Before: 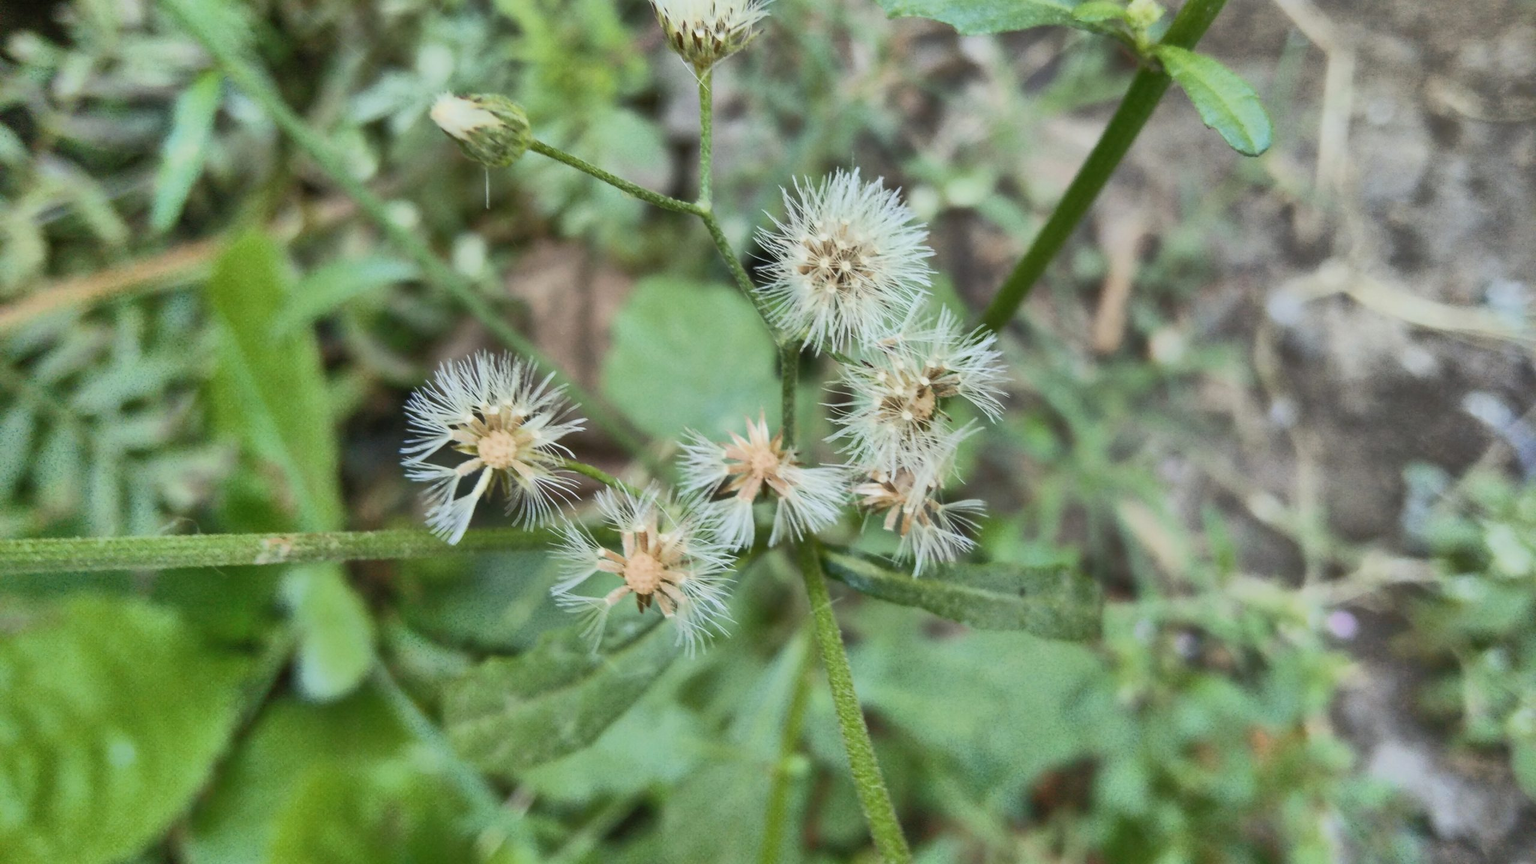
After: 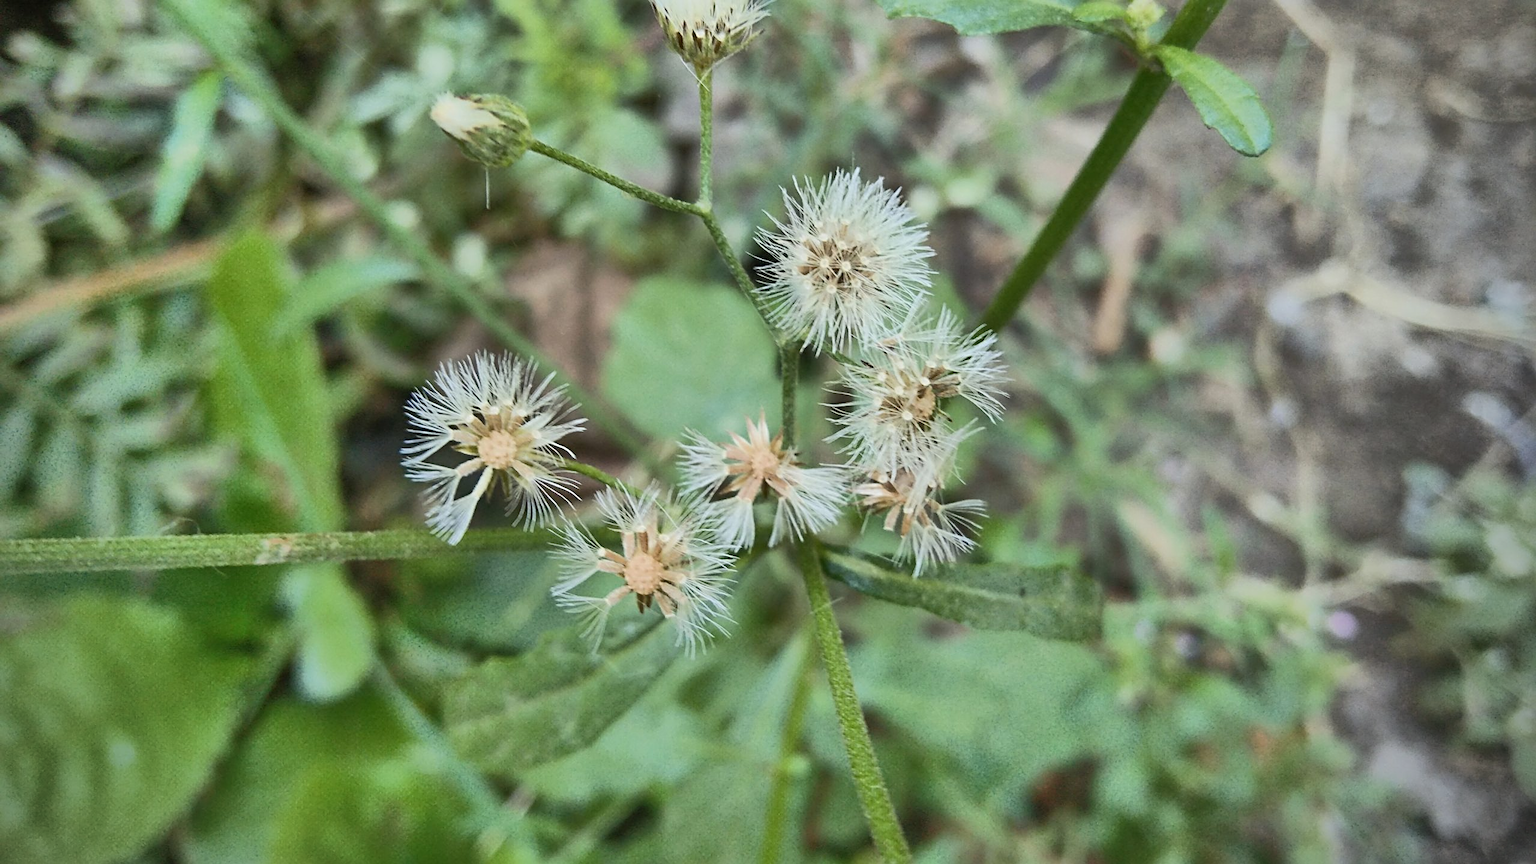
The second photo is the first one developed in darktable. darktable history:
vignetting: center (-0.056, -0.359)
sharpen: radius 3.086
